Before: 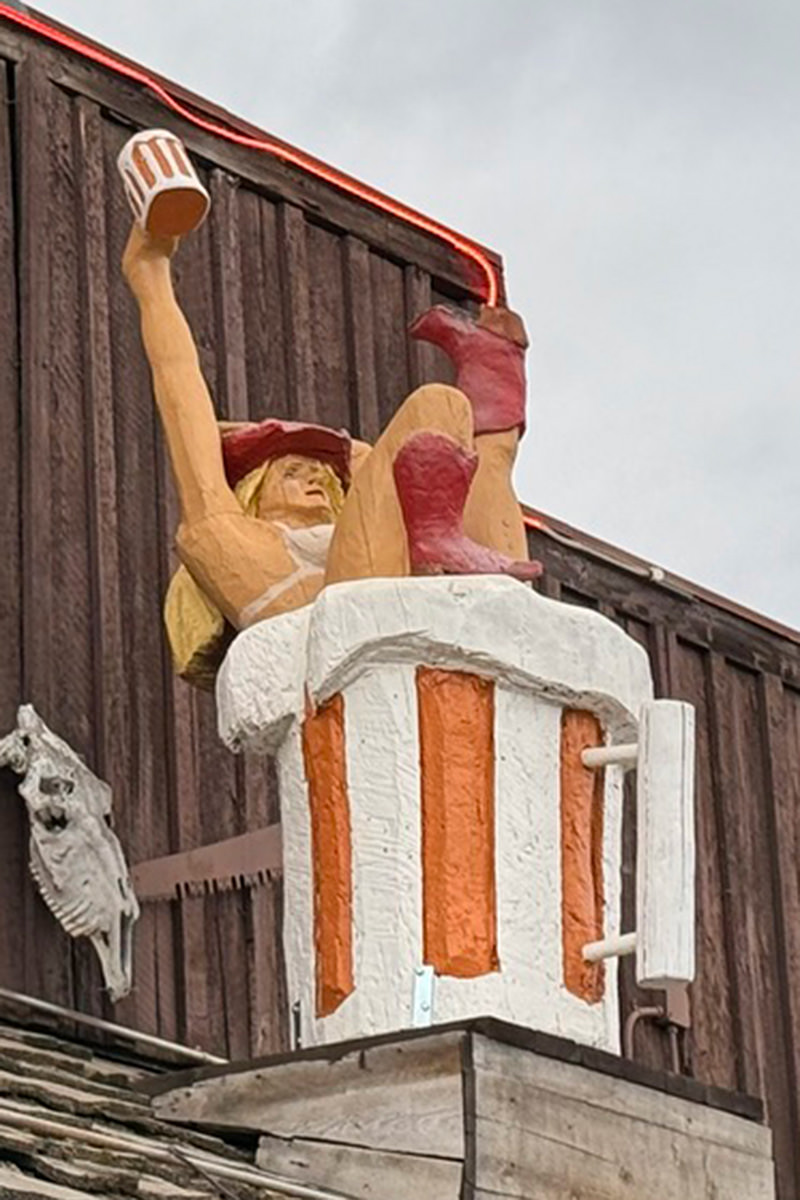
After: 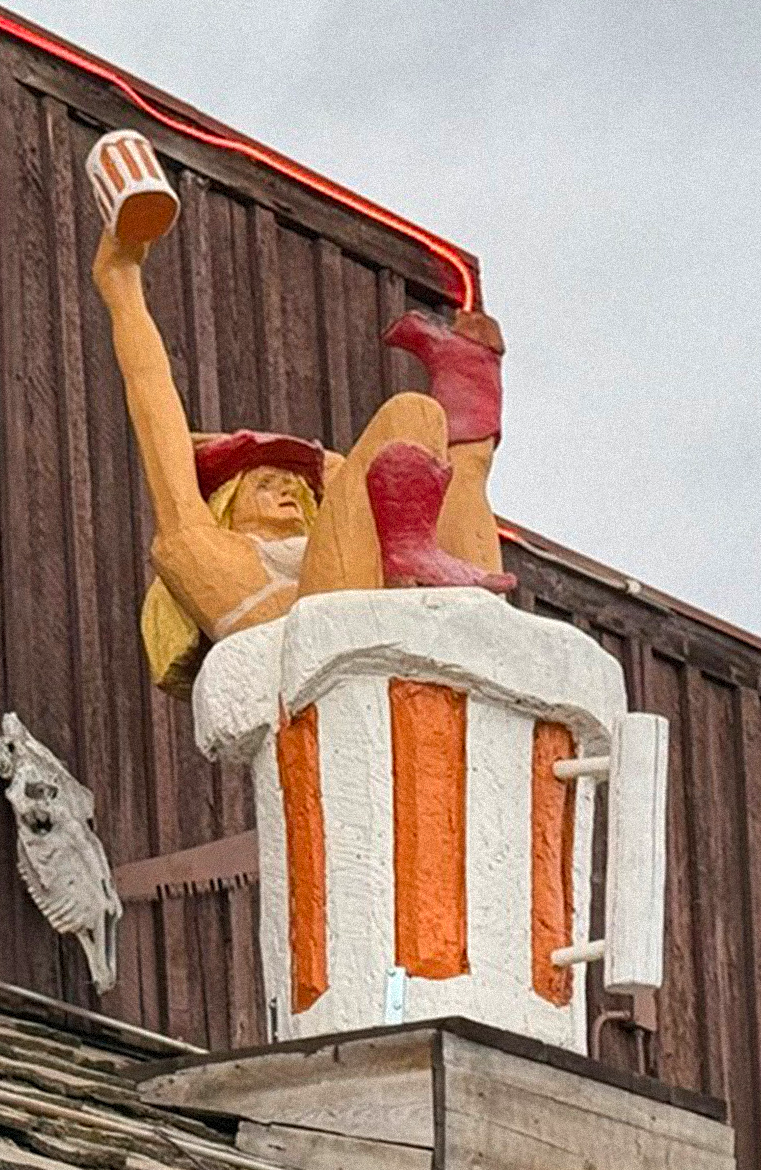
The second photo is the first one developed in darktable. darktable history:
rotate and perspective: rotation 0.074°, lens shift (vertical) 0.096, lens shift (horizontal) -0.041, crop left 0.043, crop right 0.952, crop top 0.024, crop bottom 0.979
contrast brightness saturation: saturation 0.18
grain: coarseness 9.38 ISO, strength 34.99%, mid-tones bias 0%
